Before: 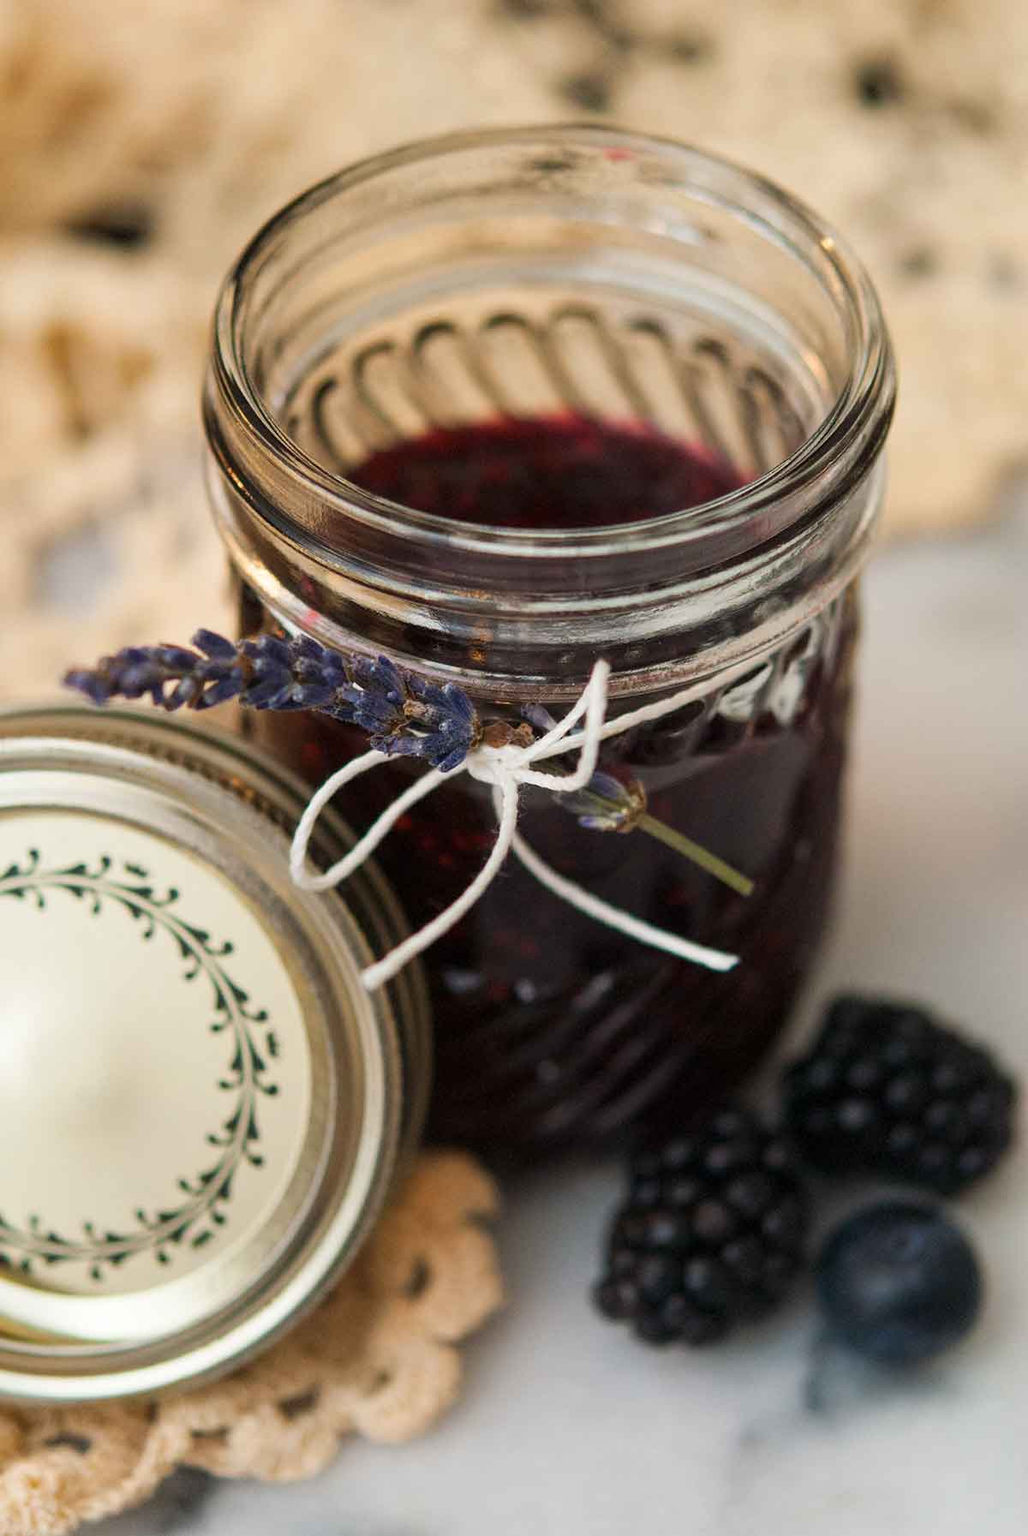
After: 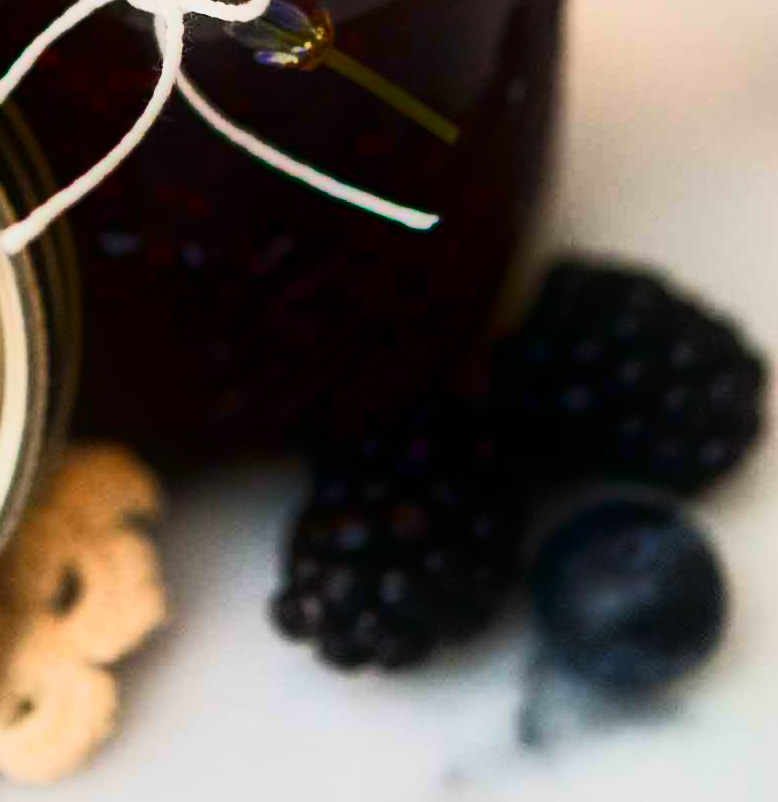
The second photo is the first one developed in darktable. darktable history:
contrast brightness saturation: contrast 0.228, brightness 0.097, saturation 0.295
crop and rotate: left 35.162%, top 50.316%, bottom 4.953%
tone curve: curves: ch0 [(0, 0.024) (0.031, 0.027) (0.113, 0.069) (0.198, 0.18) (0.304, 0.303) (0.441, 0.462) (0.557, 0.6) (0.711, 0.79) (0.812, 0.878) (0.927, 0.935) (1, 0.963)]; ch1 [(0, 0) (0.222, 0.2) (0.343, 0.325) (0.45, 0.441) (0.502, 0.501) (0.527, 0.534) (0.55, 0.561) (0.632, 0.656) (0.735, 0.754) (1, 1)]; ch2 [(0, 0) (0.249, 0.222) (0.352, 0.348) (0.424, 0.439) (0.476, 0.482) (0.499, 0.501) (0.517, 0.516) (0.532, 0.544) (0.558, 0.585) (0.596, 0.629) (0.726, 0.745) (0.82, 0.796) (0.998, 0.928)], color space Lab, linked channels, preserve colors none
shadows and highlights: shadows -87.02, highlights -37.33, soften with gaussian
